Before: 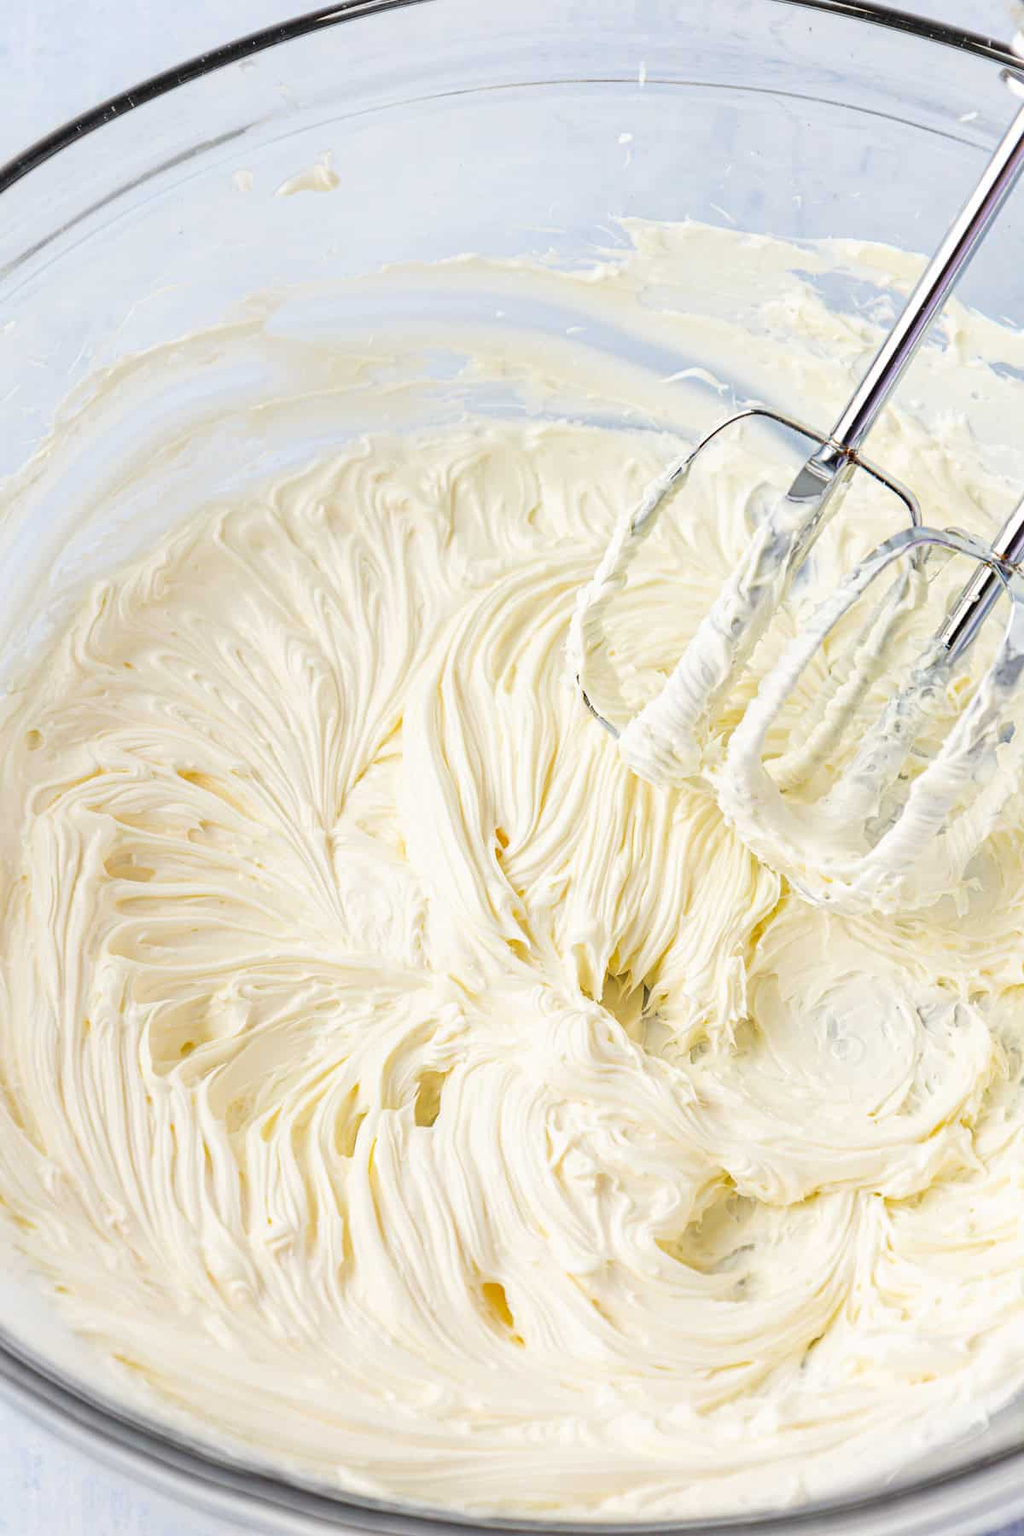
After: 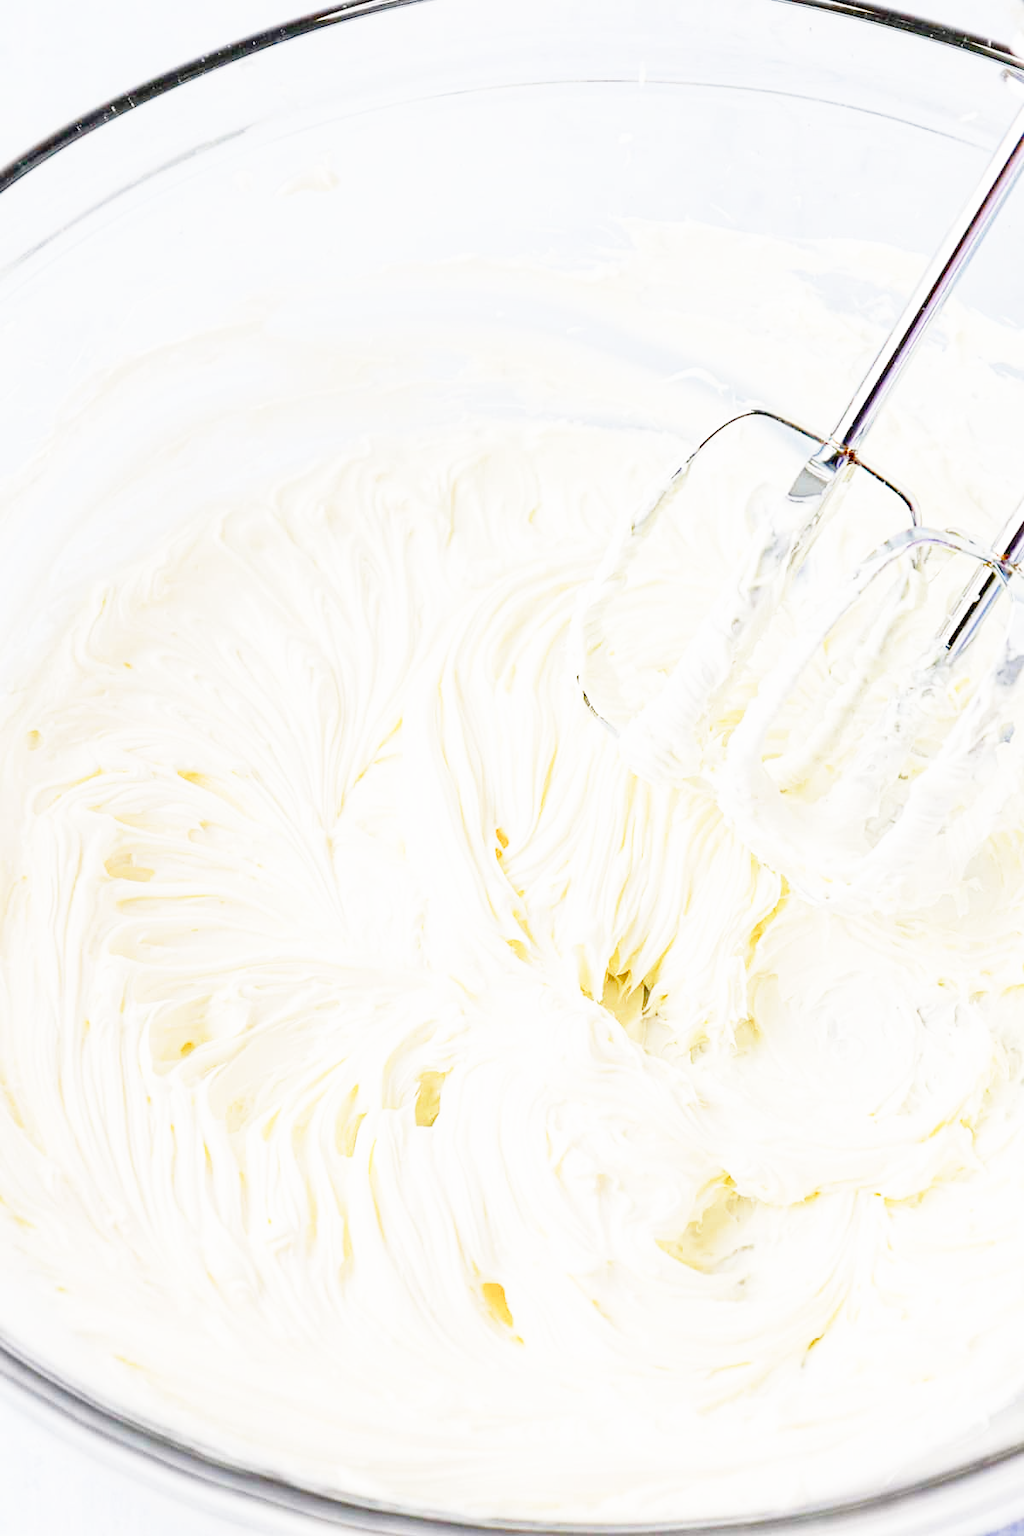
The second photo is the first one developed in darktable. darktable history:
base curve: curves: ch0 [(0, 0) (0.012, 0.01) (0.073, 0.168) (0.31, 0.711) (0.645, 0.957) (1, 1)], preserve colors none
white balance: emerald 1
color balance rgb: shadows lift › chroma 1%, shadows lift › hue 113°, highlights gain › chroma 0.2%, highlights gain › hue 333°, perceptual saturation grading › global saturation 20%, perceptual saturation grading › highlights -50%, perceptual saturation grading › shadows 25%, contrast -10%
